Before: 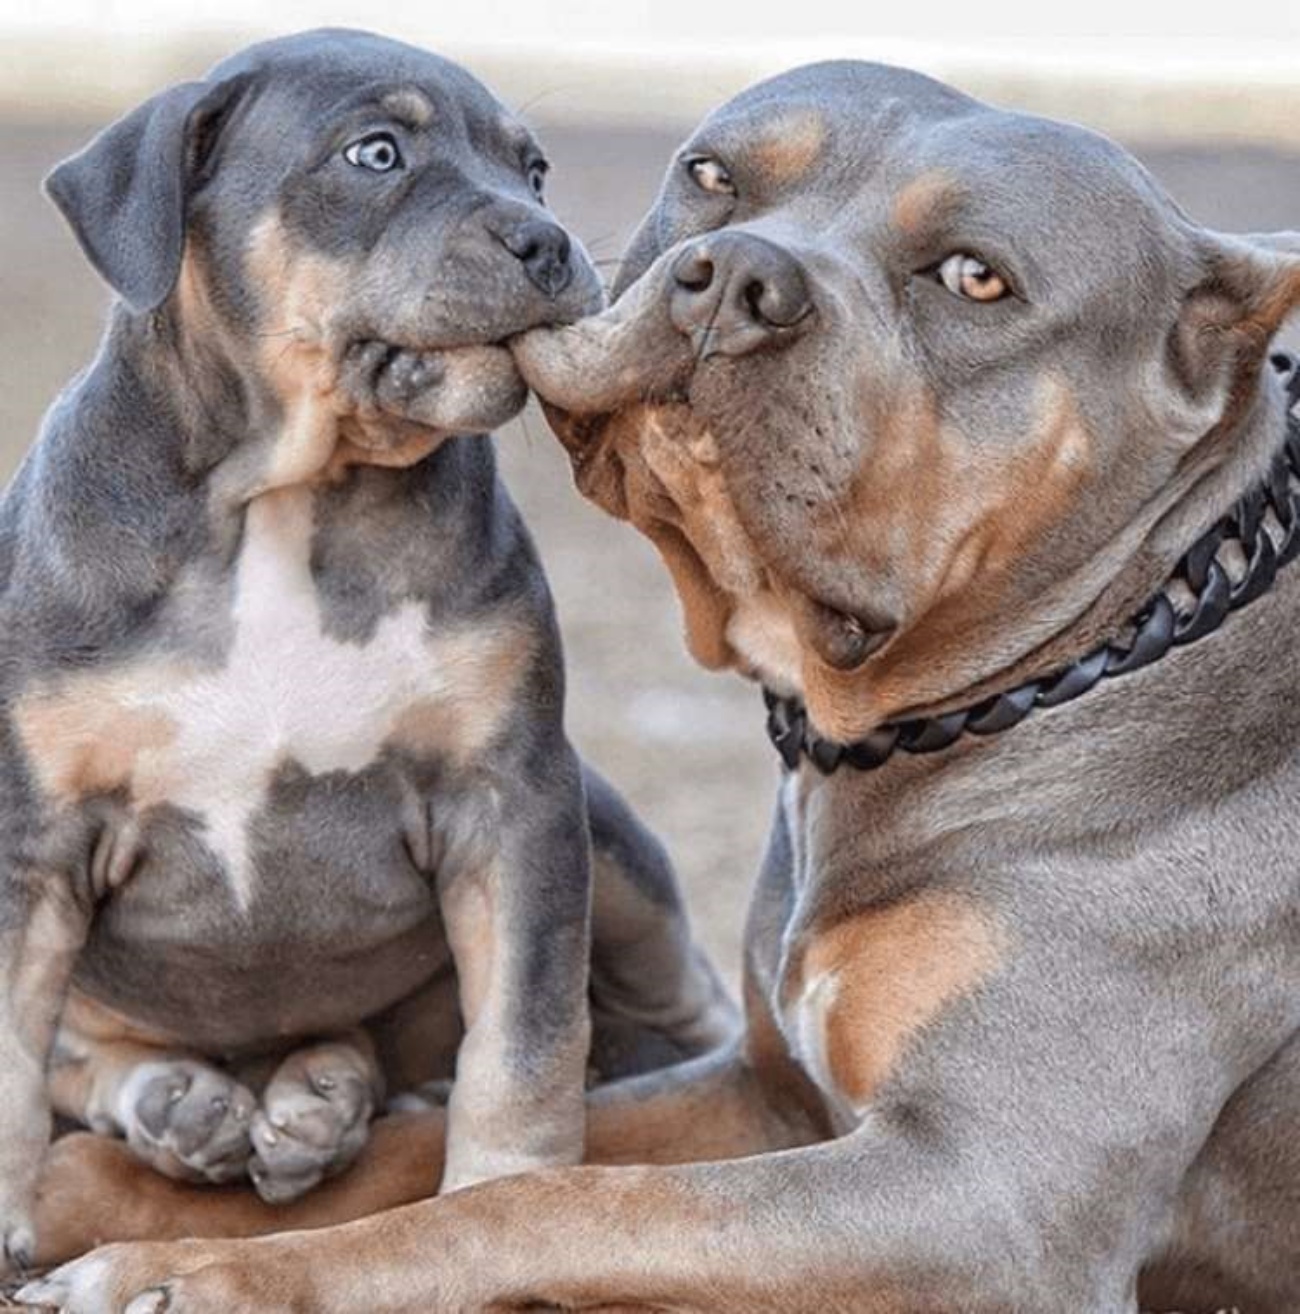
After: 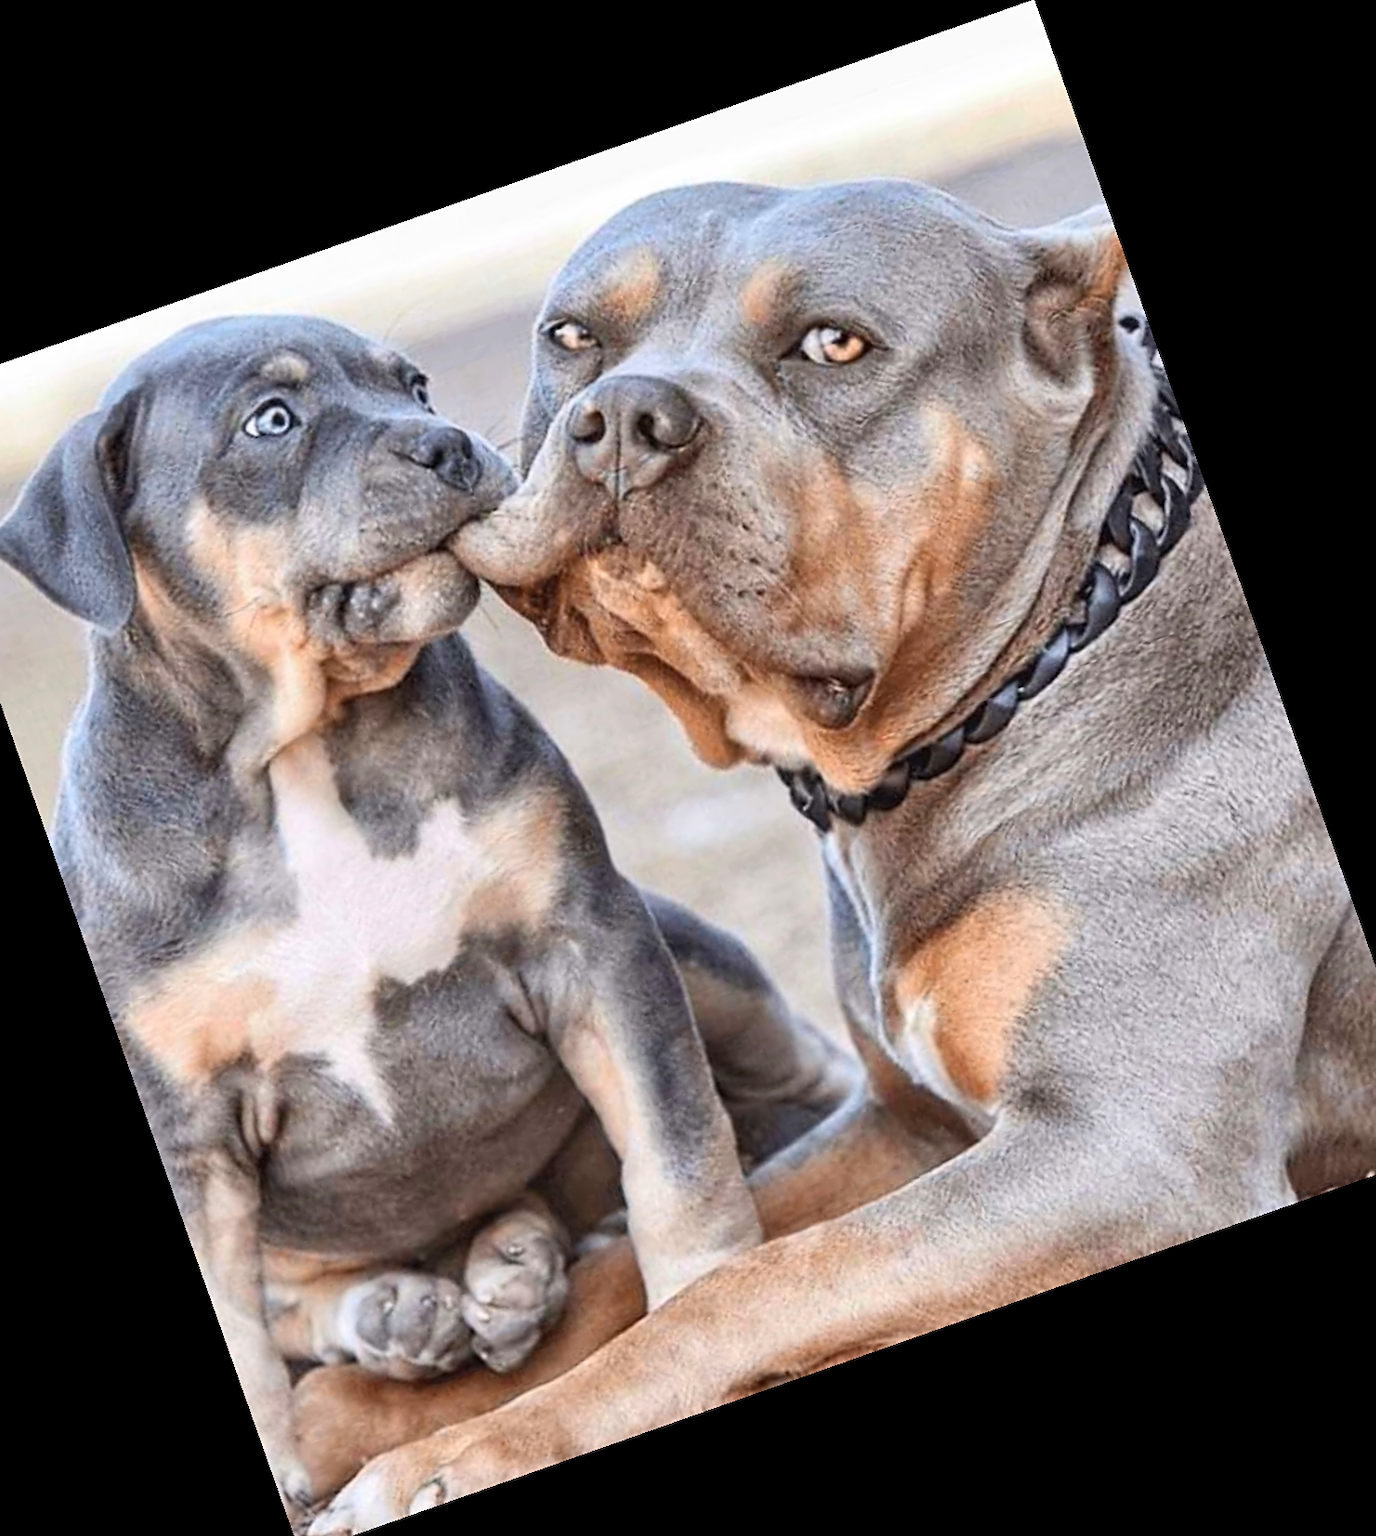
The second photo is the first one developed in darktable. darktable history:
contrast brightness saturation: contrast 0.2, brightness 0.16, saturation 0.22
crop and rotate: angle 19.43°, left 6.812%, right 4.125%, bottom 1.087%
sharpen: radius 1.864, amount 0.398, threshold 1.271
shadows and highlights: low approximation 0.01, soften with gaussian
